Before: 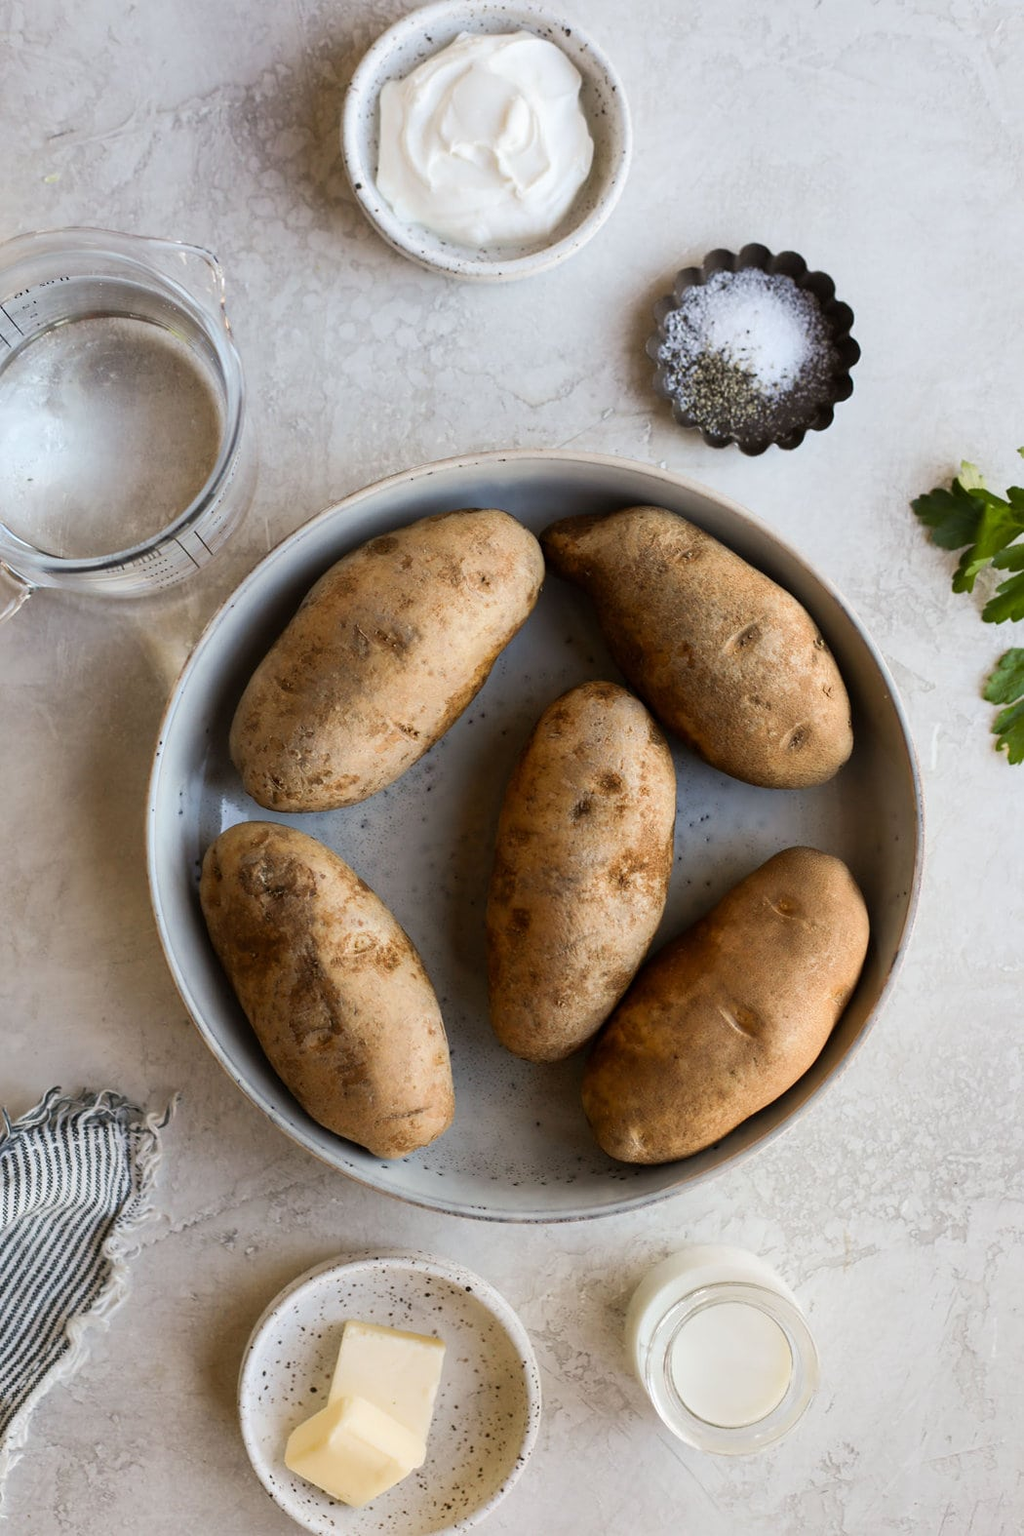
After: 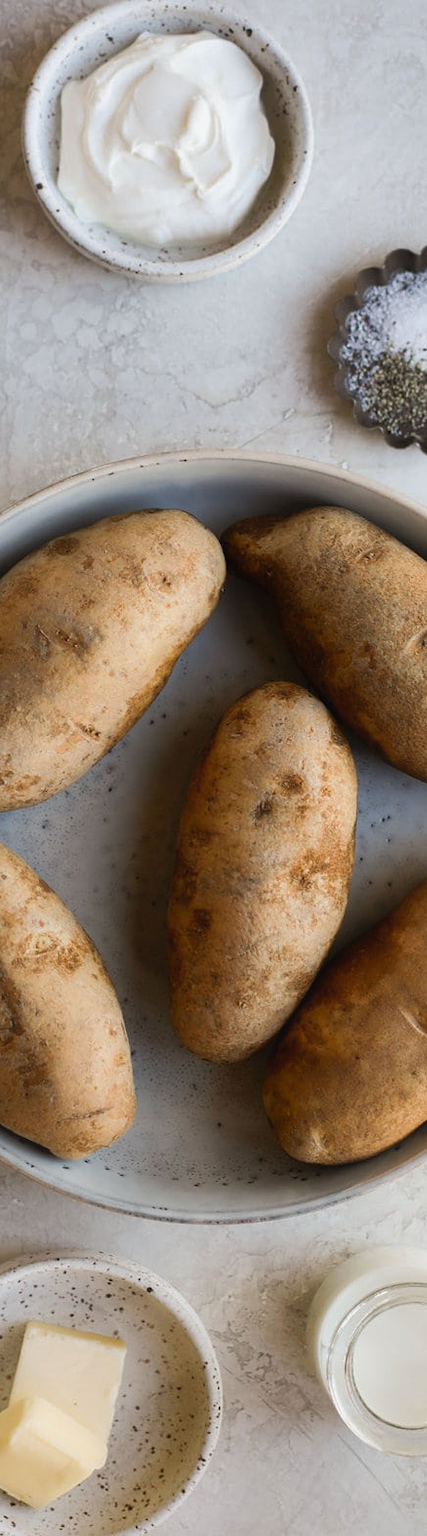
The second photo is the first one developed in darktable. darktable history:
contrast equalizer: octaves 7, y [[0.783, 0.666, 0.575, 0.77, 0.556, 0.501], [0.5 ×6], [0.5 ×6], [0, 0.02, 0.272, 0.399, 0.062, 0], [0 ×6]], mix -0.216
shadows and highlights: low approximation 0.01, soften with gaussian
crop: left 31.232%, right 26.992%
